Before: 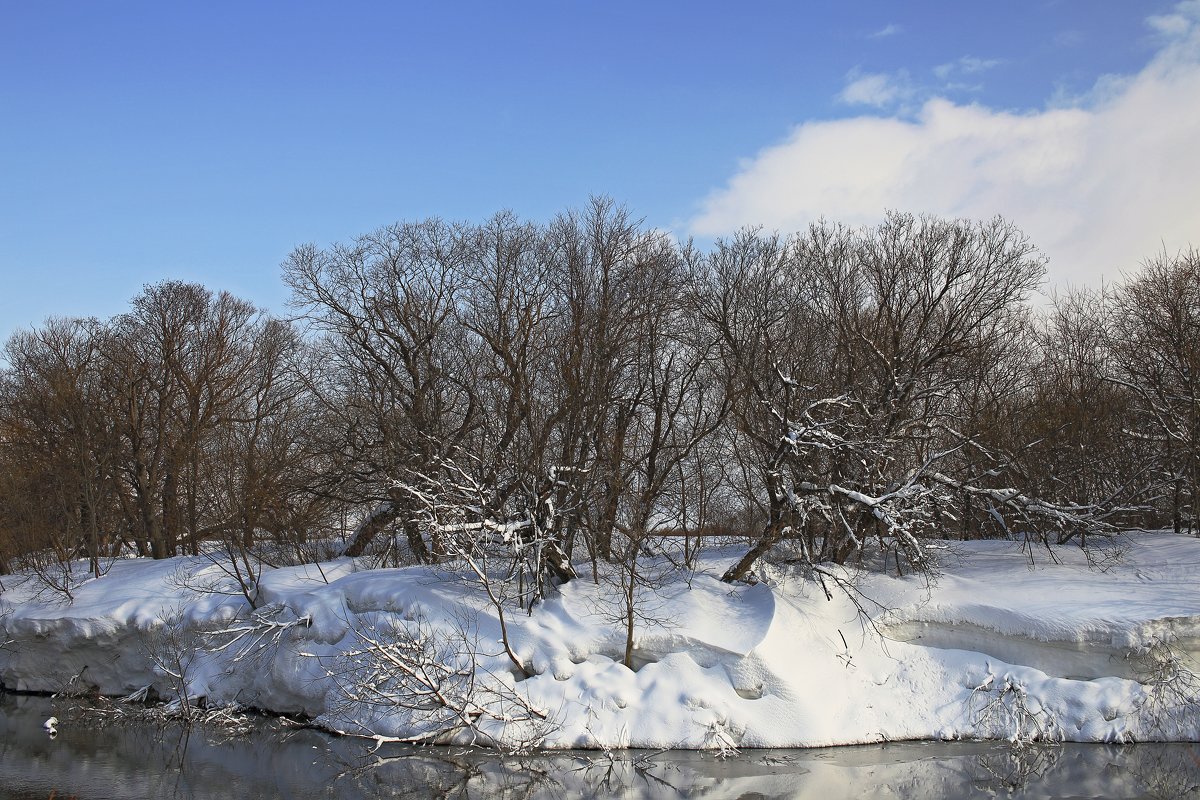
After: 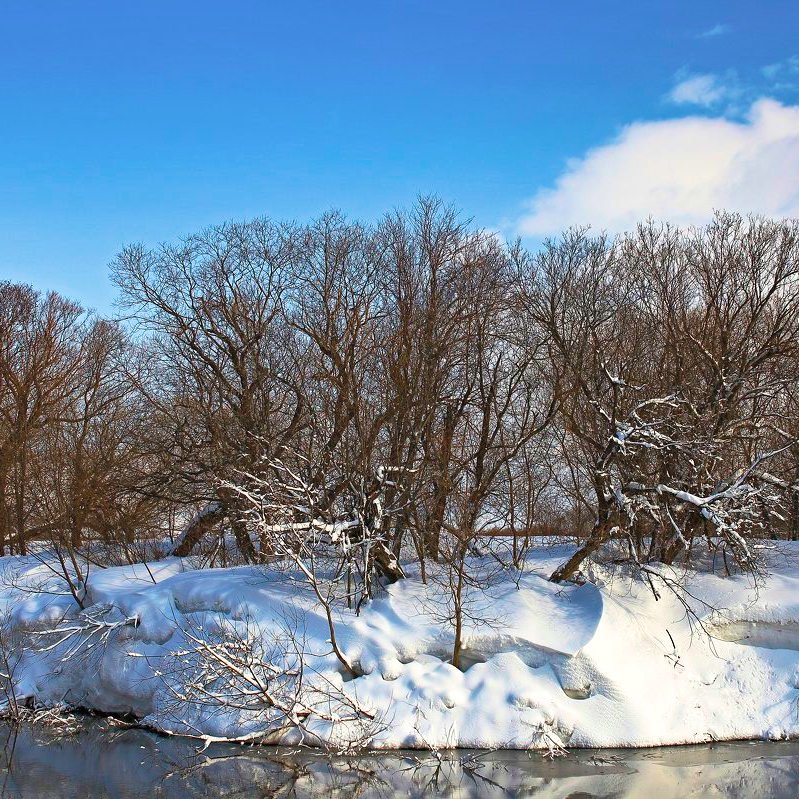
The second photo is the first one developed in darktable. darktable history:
crop and rotate: left 14.359%, right 18.981%
velvia: strength 56.6%
shadows and highlights: radius 107.26, shadows 45.7, highlights -66.34, highlights color adjustment 46.24%, low approximation 0.01, soften with gaussian
exposure: black level correction -0.001, exposure 0.902 EV, compensate exposure bias true, compensate highlight preservation false
